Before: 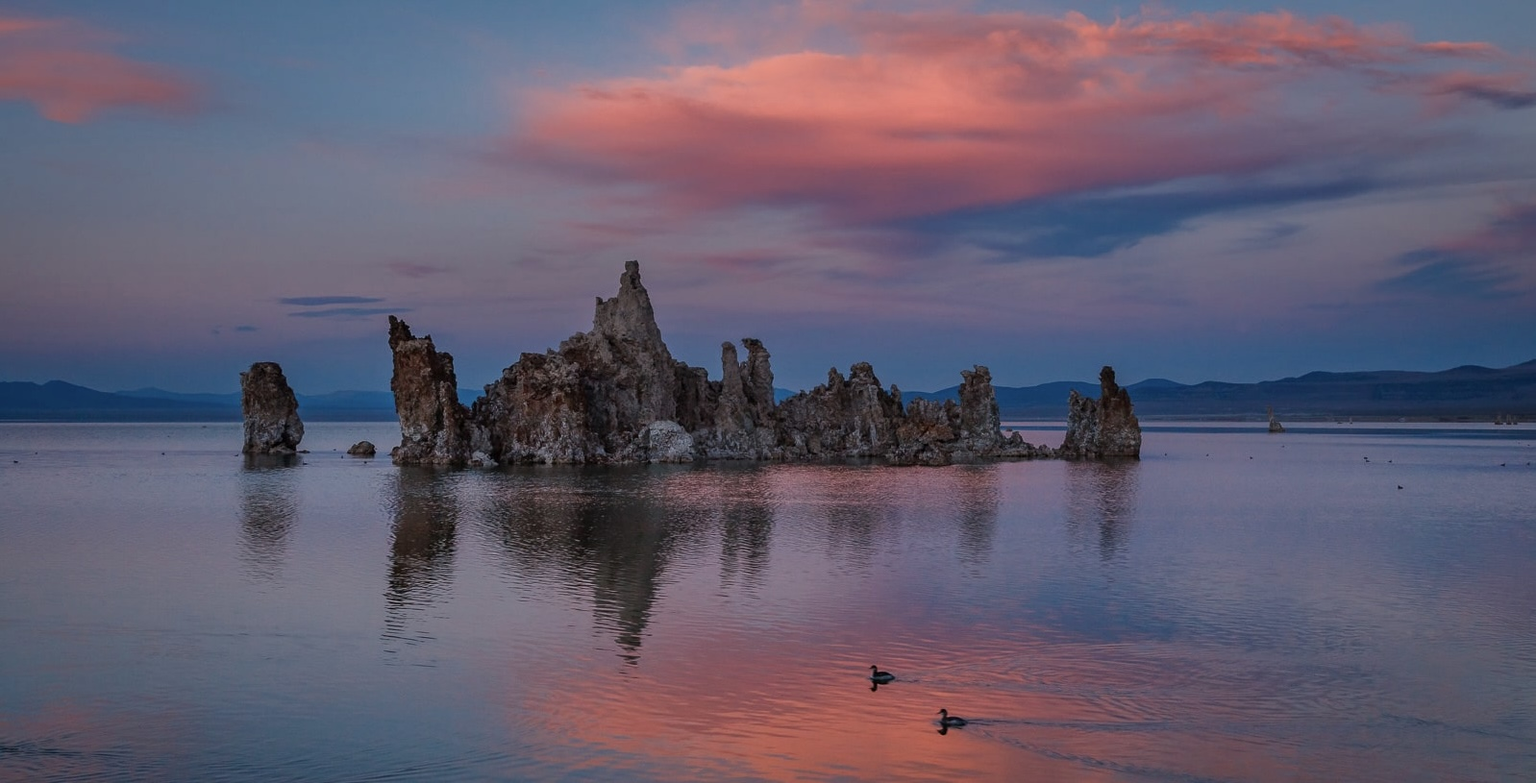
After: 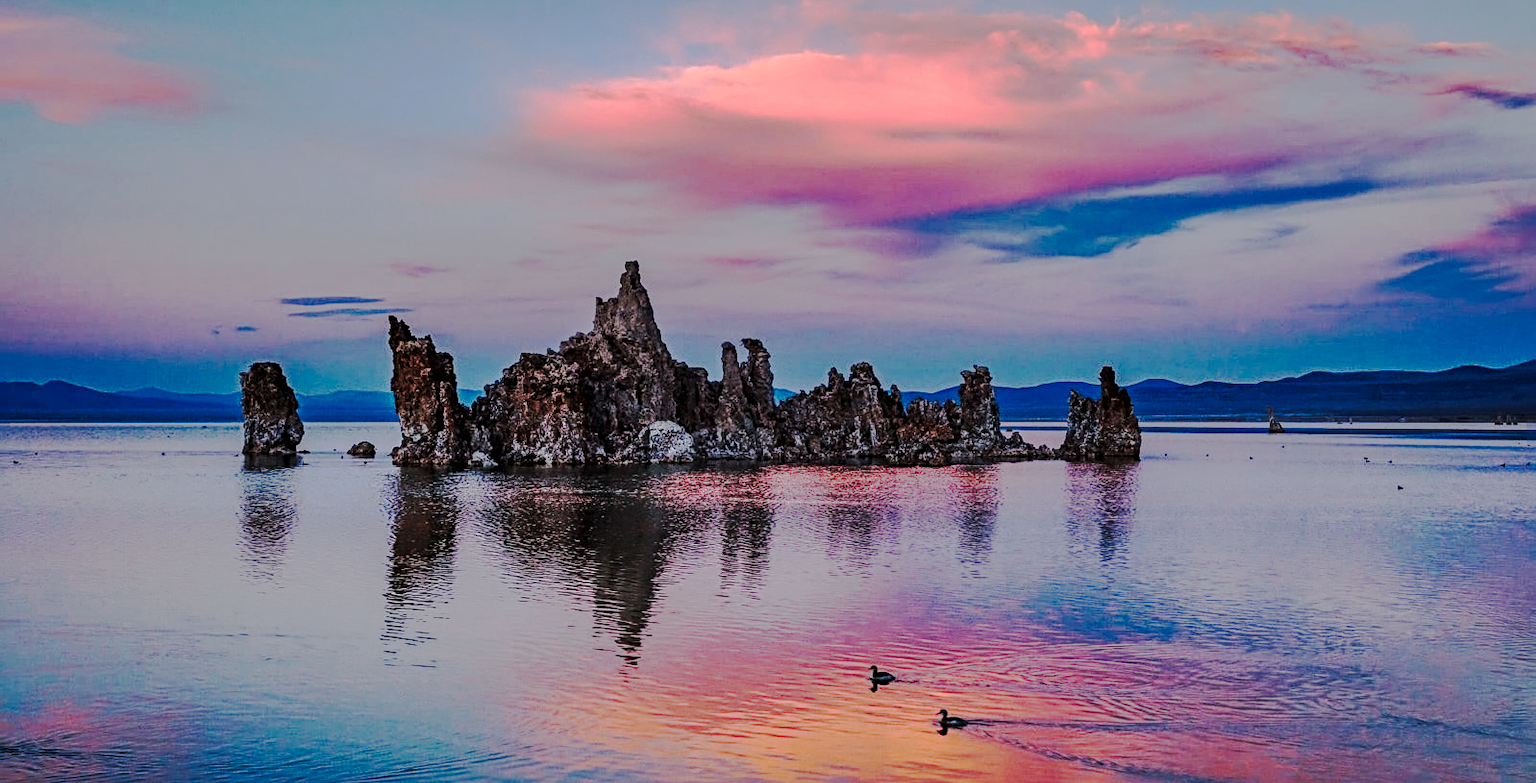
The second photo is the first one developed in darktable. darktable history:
base curve: curves: ch0 [(0, 0) (0.036, 0.025) (0.121, 0.166) (0.206, 0.329) (0.605, 0.79) (1, 1)], preserve colors none
local contrast: on, module defaults
shadows and highlights: shadows 48.54, highlights -41.86, soften with gaussian
sharpen: radius 3.961
tone curve: curves: ch0 [(0, 0) (0.003, 0.005) (0.011, 0.012) (0.025, 0.026) (0.044, 0.046) (0.069, 0.071) (0.1, 0.098) (0.136, 0.135) (0.177, 0.178) (0.224, 0.217) (0.277, 0.274) (0.335, 0.335) (0.399, 0.442) (0.468, 0.543) (0.543, 0.6) (0.623, 0.628) (0.709, 0.679) (0.801, 0.782) (0.898, 0.904) (1, 1)], preserve colors none
contrast brightness saturation: saturation -0.066
levels: levels [0, 0.476, 0.951]
